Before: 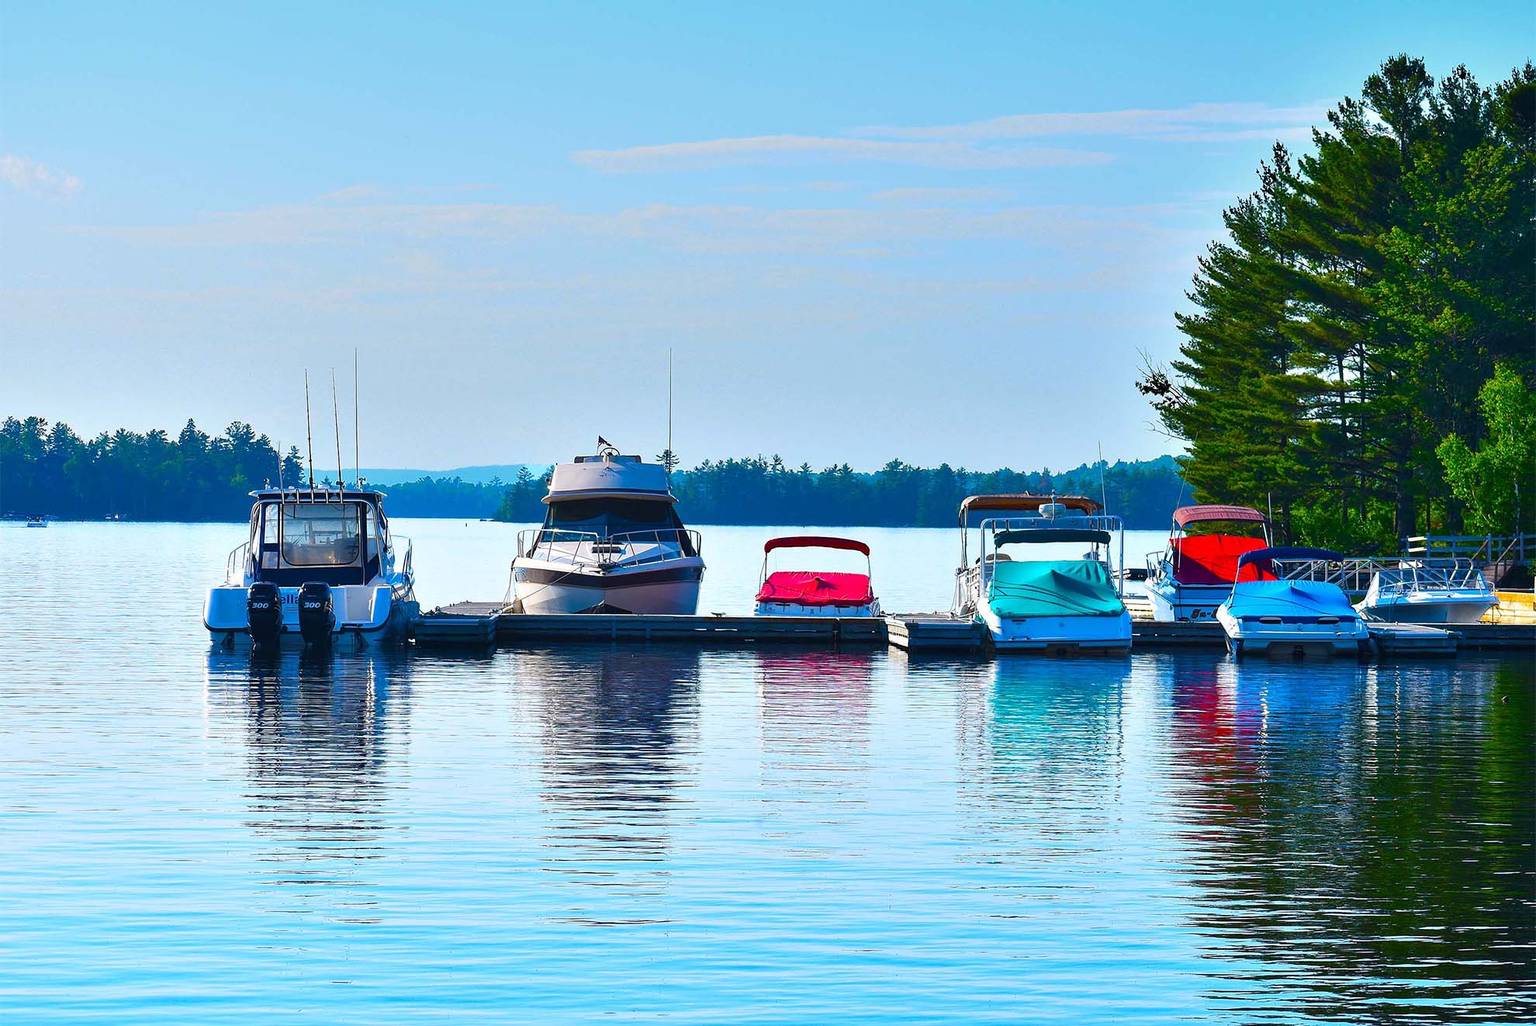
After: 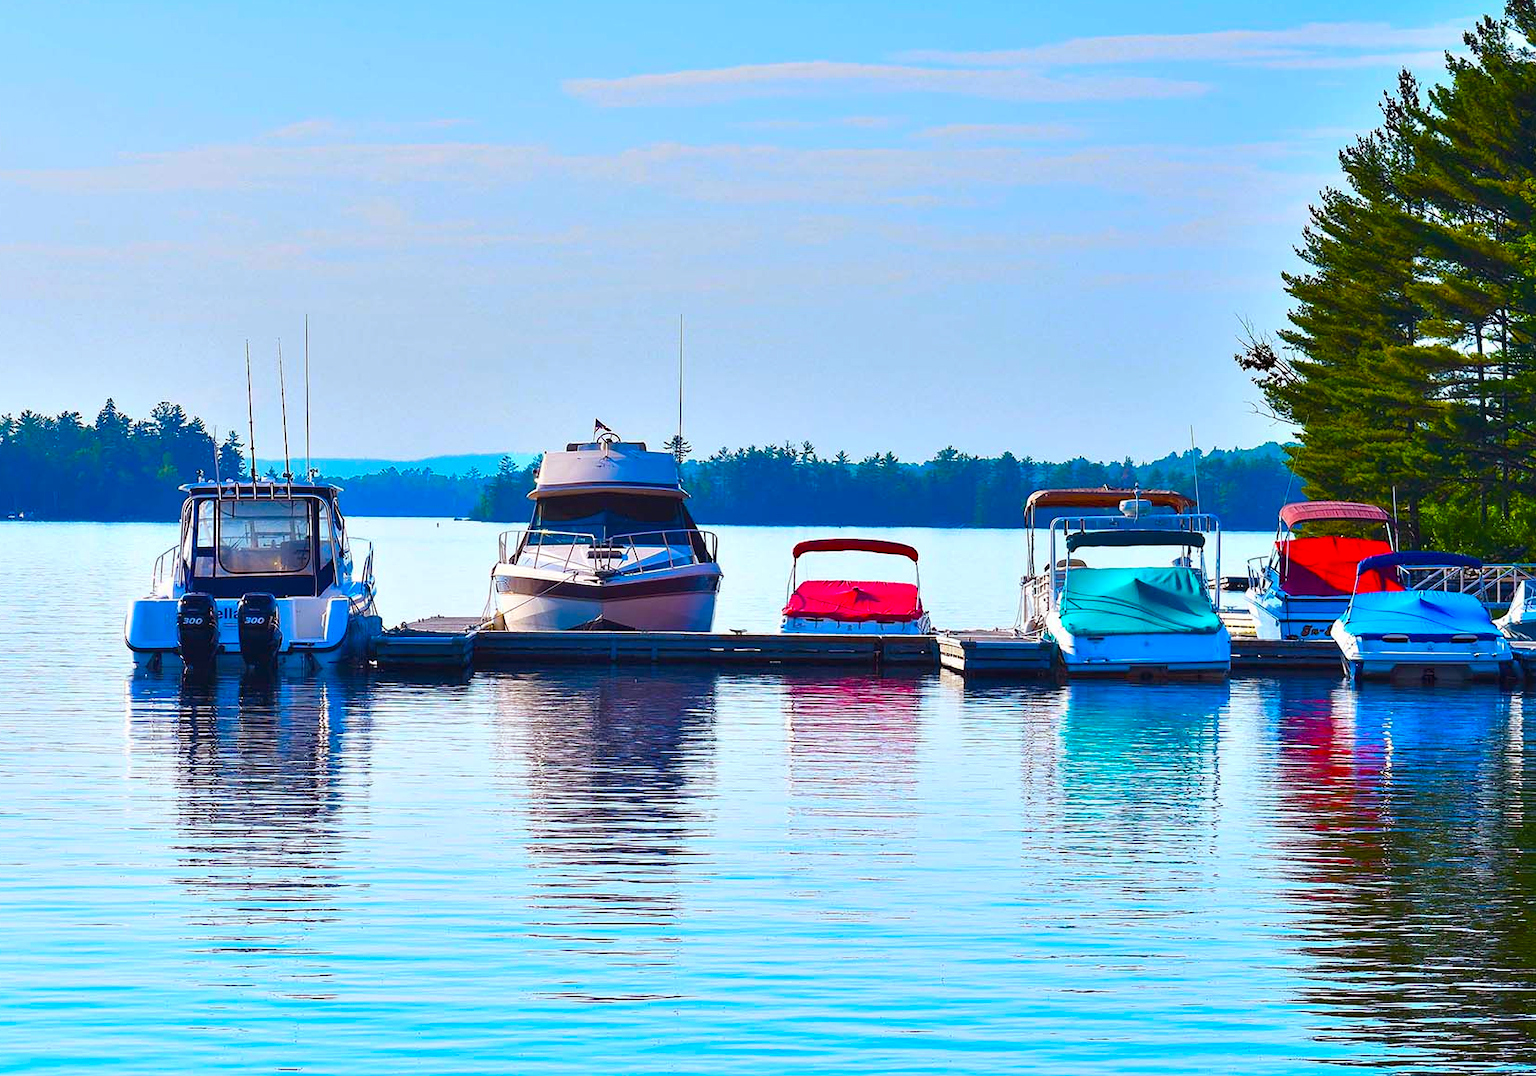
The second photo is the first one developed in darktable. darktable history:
rgb levels: mode RGB, independent channels, levels [[0, 0.474, 1], [0, 0.5, 1], [0, 0.5, 1]]
color balance rgb: linear chroma grading › global chroma 9.31%, global vibrance 41.49%
crop: left 6.446%, top 8.188%, right 9.538%, bottom 3.548%
